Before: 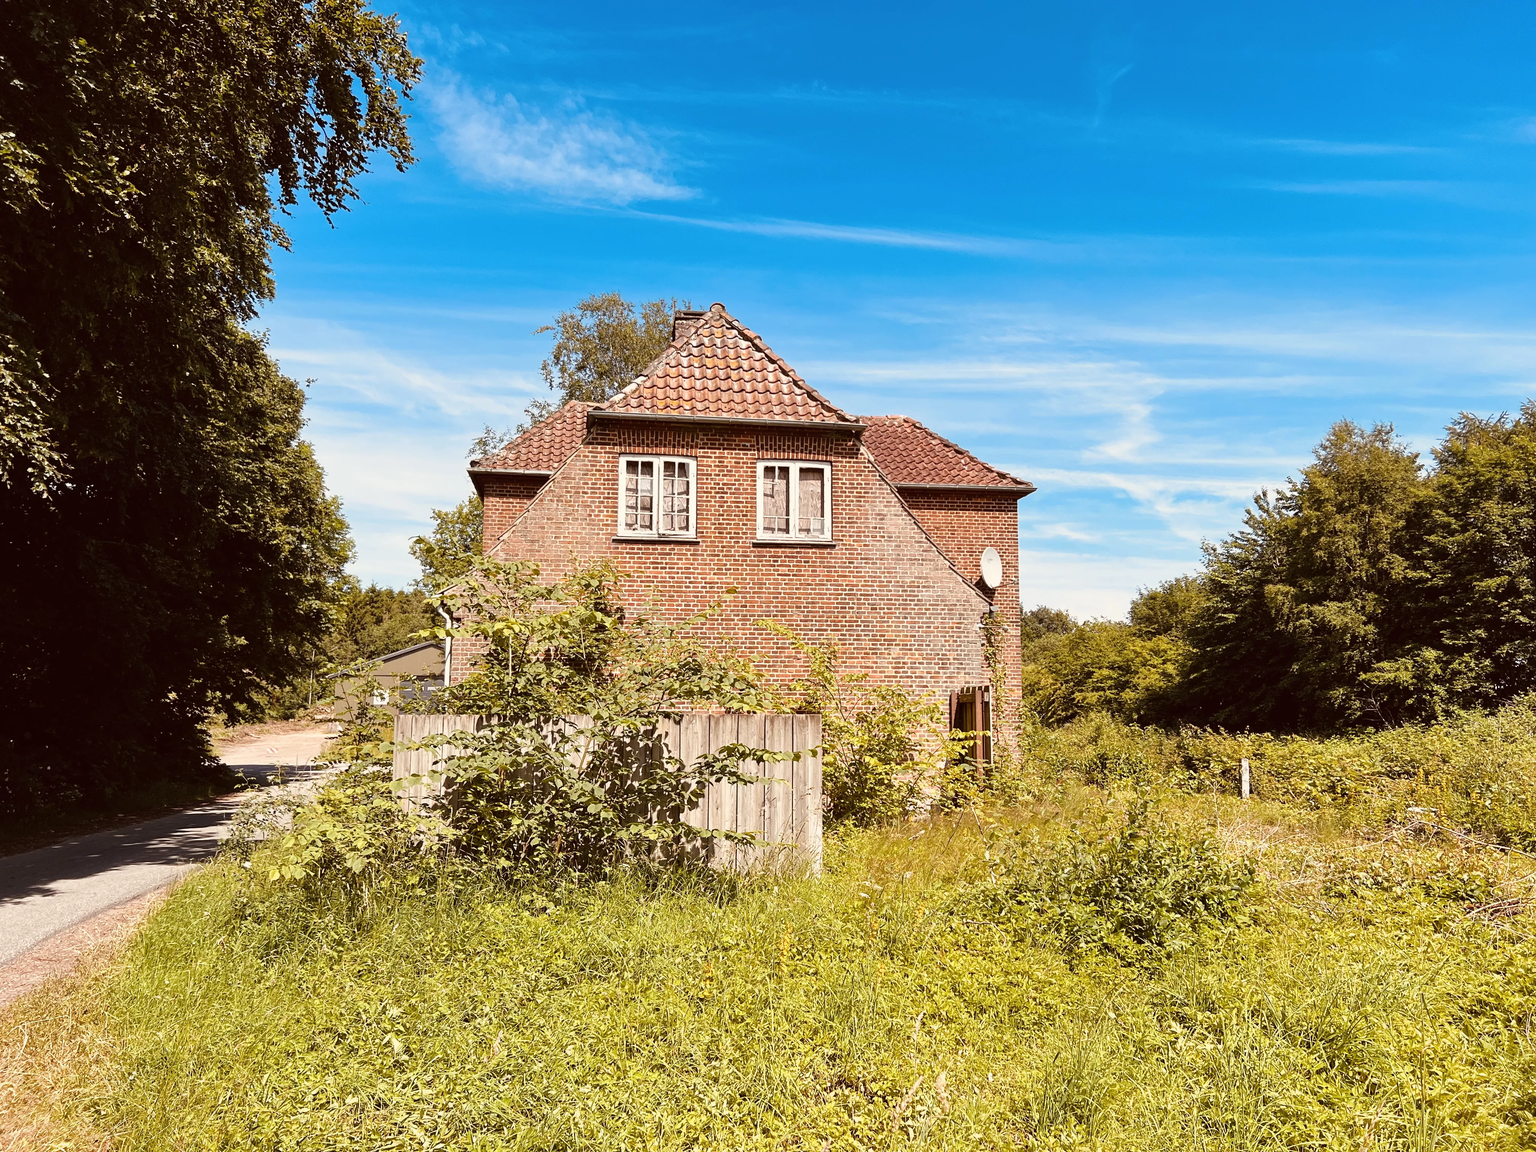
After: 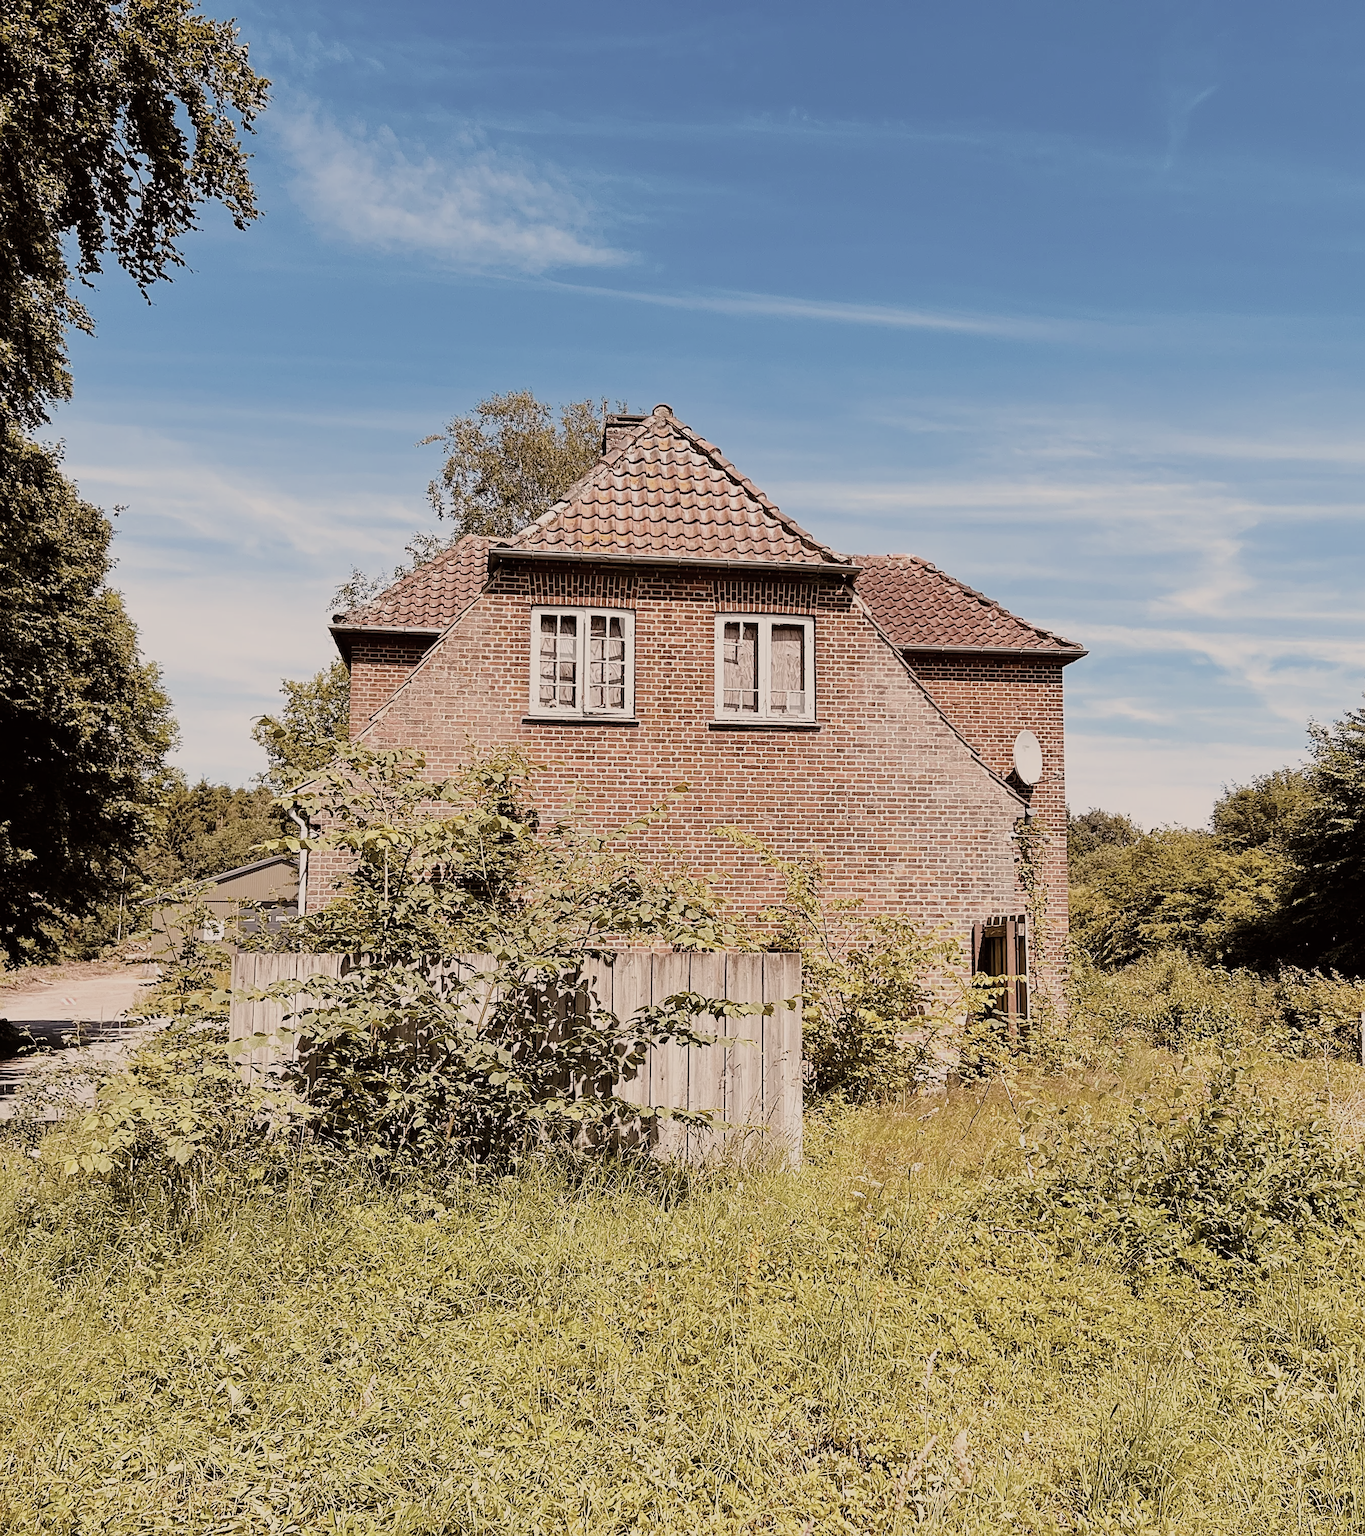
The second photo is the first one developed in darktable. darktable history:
color correction: highlights a* 5.59, highlights b* 5.24, saturation 0.68
filmic rgb: black relative exposure -7.65 EV, white relative exposure 4.56 EV, hardness 3.61
crop and rotate: left 14.385%, right 18.948%
sharpen: on, module defaults
